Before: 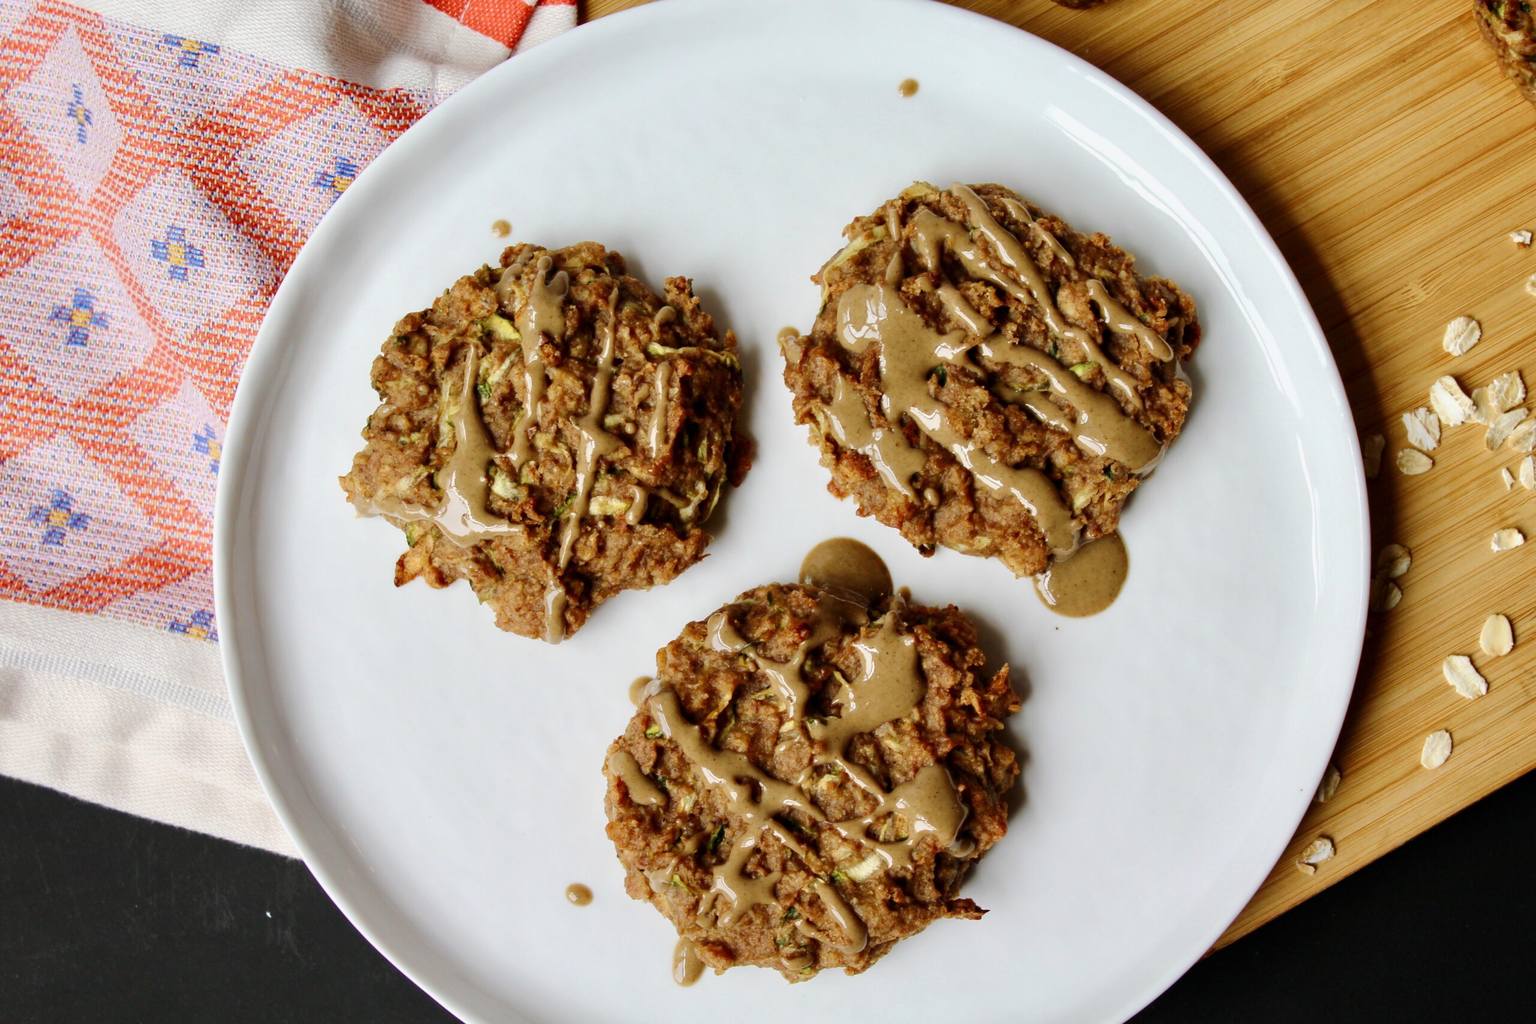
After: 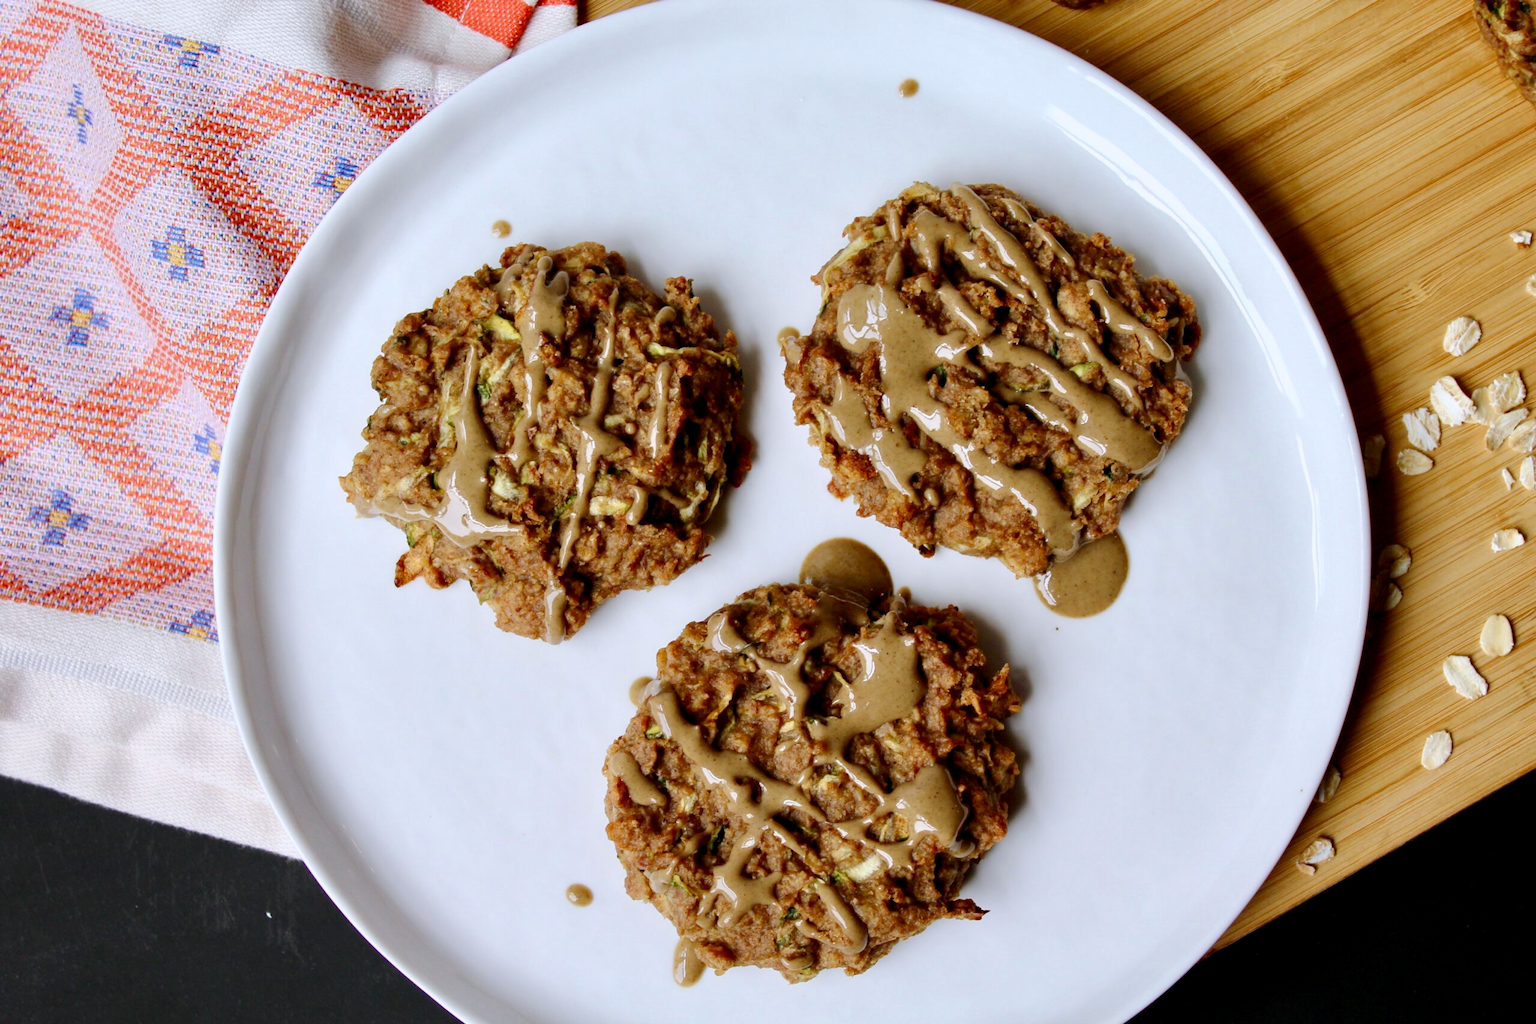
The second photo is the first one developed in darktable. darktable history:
color calibration: gray › normalize channels true, illuminant as shot in camera, x 0.358, y 0.373, temperature 4628.91 K, gamut compression 0.007
